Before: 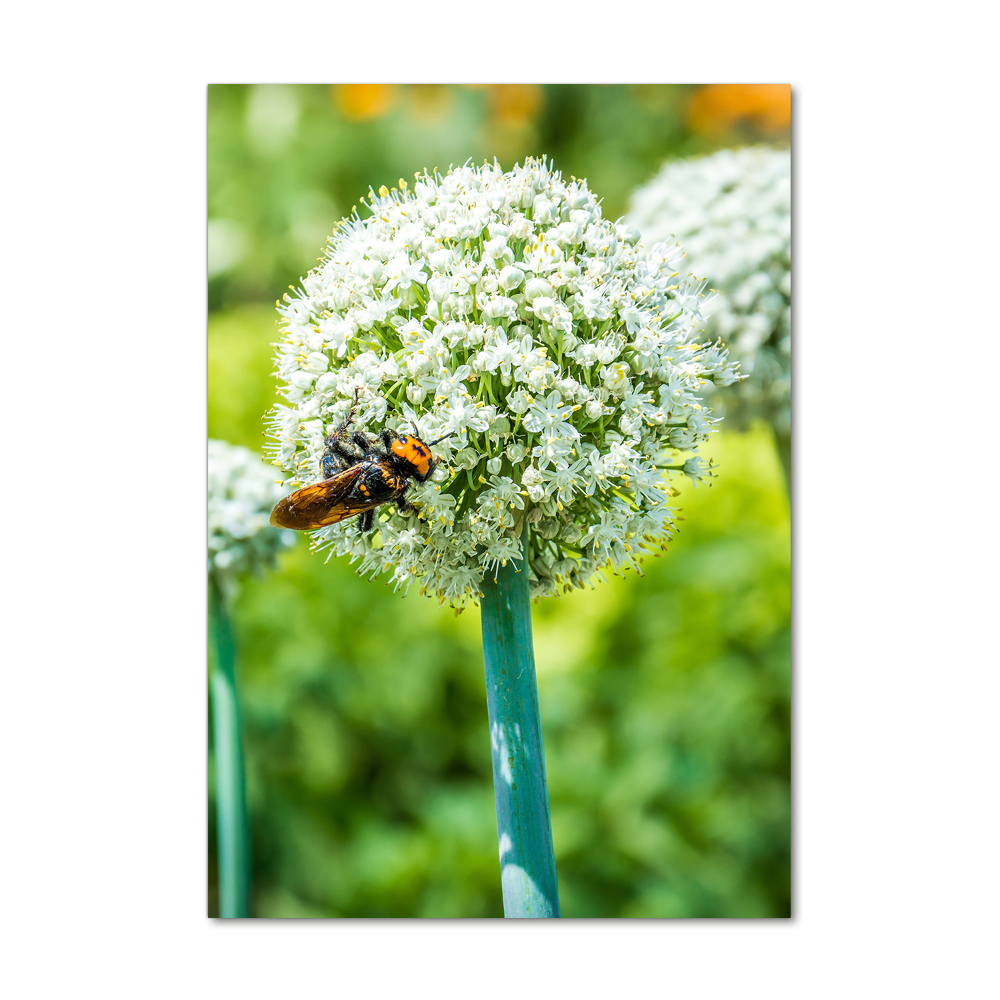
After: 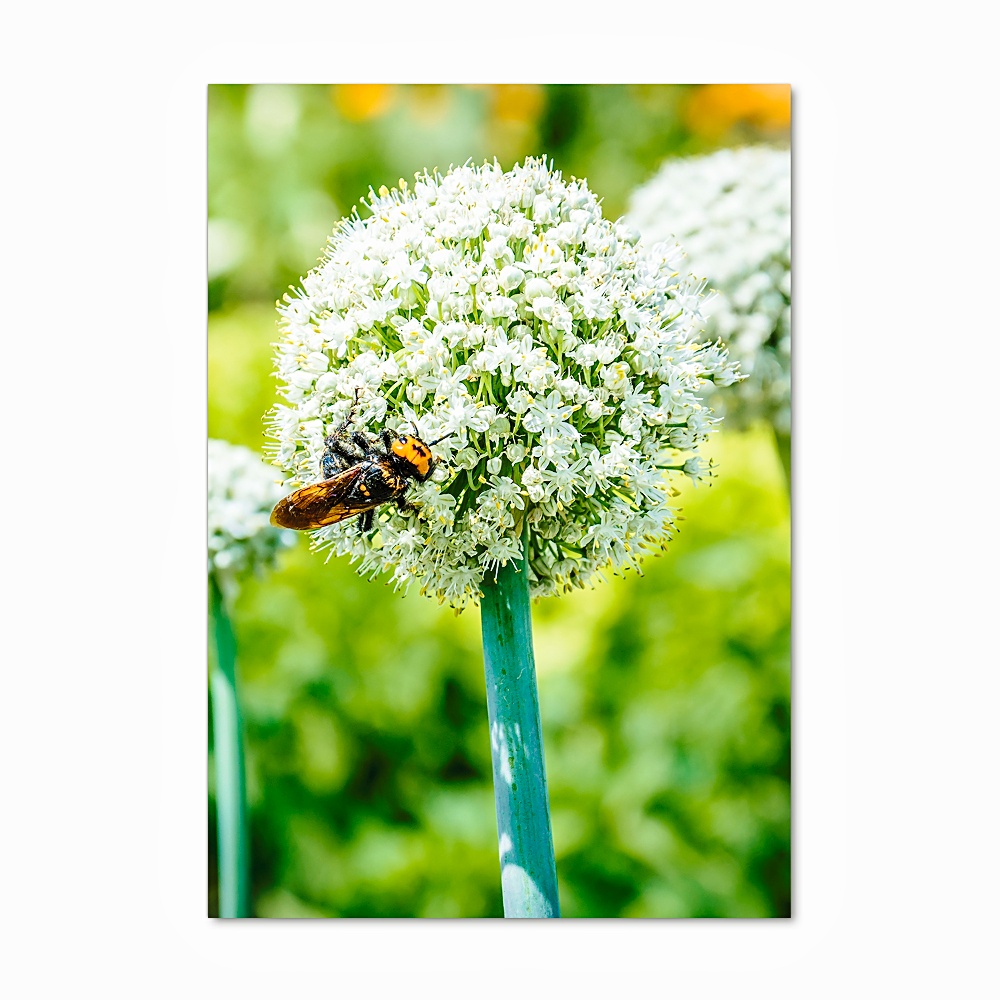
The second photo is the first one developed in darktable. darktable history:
tone curve: curves: ch0 [(0, 0) (0.003, 0.03) (0.011, 0.032) (0.025, 0.035) (0.044, 0.038) (0.069, 0.041) (0.1, 0.058) (0.136, 0.091) (0.177, 0.133) (0.224, 0.181) (0.277, 0.268) (0.335, 0.363) (0.399, 0.461) (0.468, 0.554) (0.543, 0.633) (0.623, 0.709) (0.709, 0.784) (0.801, 0.869) (0.898, 0.938) (1, 1)], preserve colors none
tone equalizer: -7 EV 0.18 EV, -6 EV 0.12 EV, -5 EV 0.08 EV, -4 EV 0.04 EV, -2 EV -0.02 EV, -1 EV -0.04 EV, +0 EV -0.06 EV, luminance estimator HSV value / RGB max
sharpen: on, module defaults
